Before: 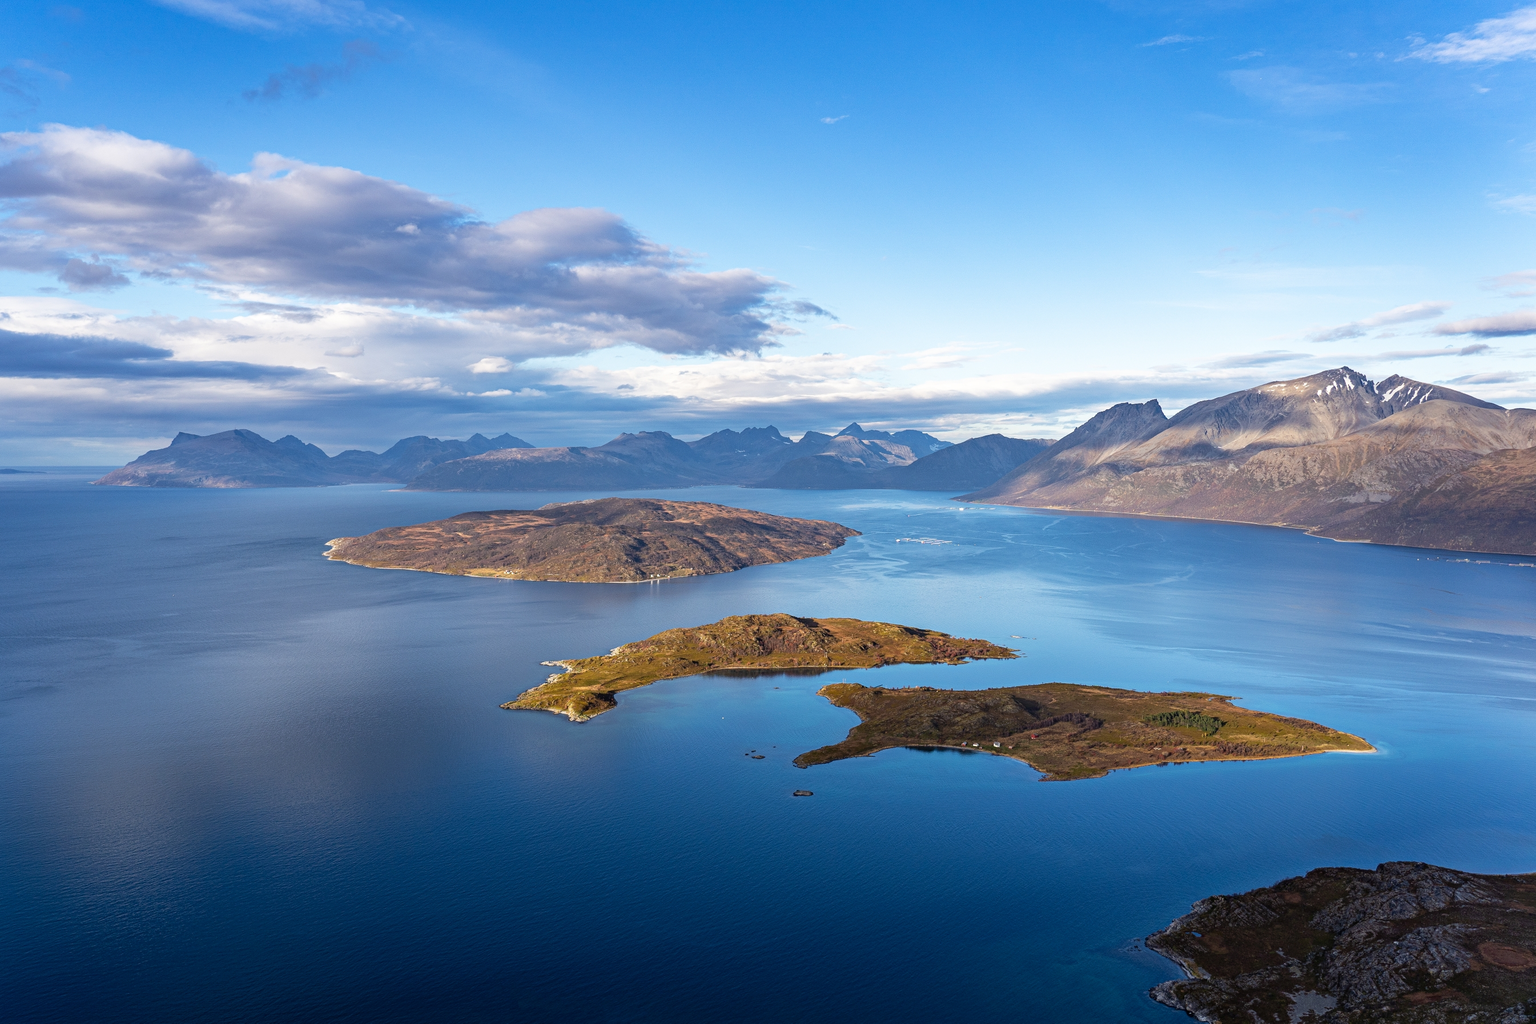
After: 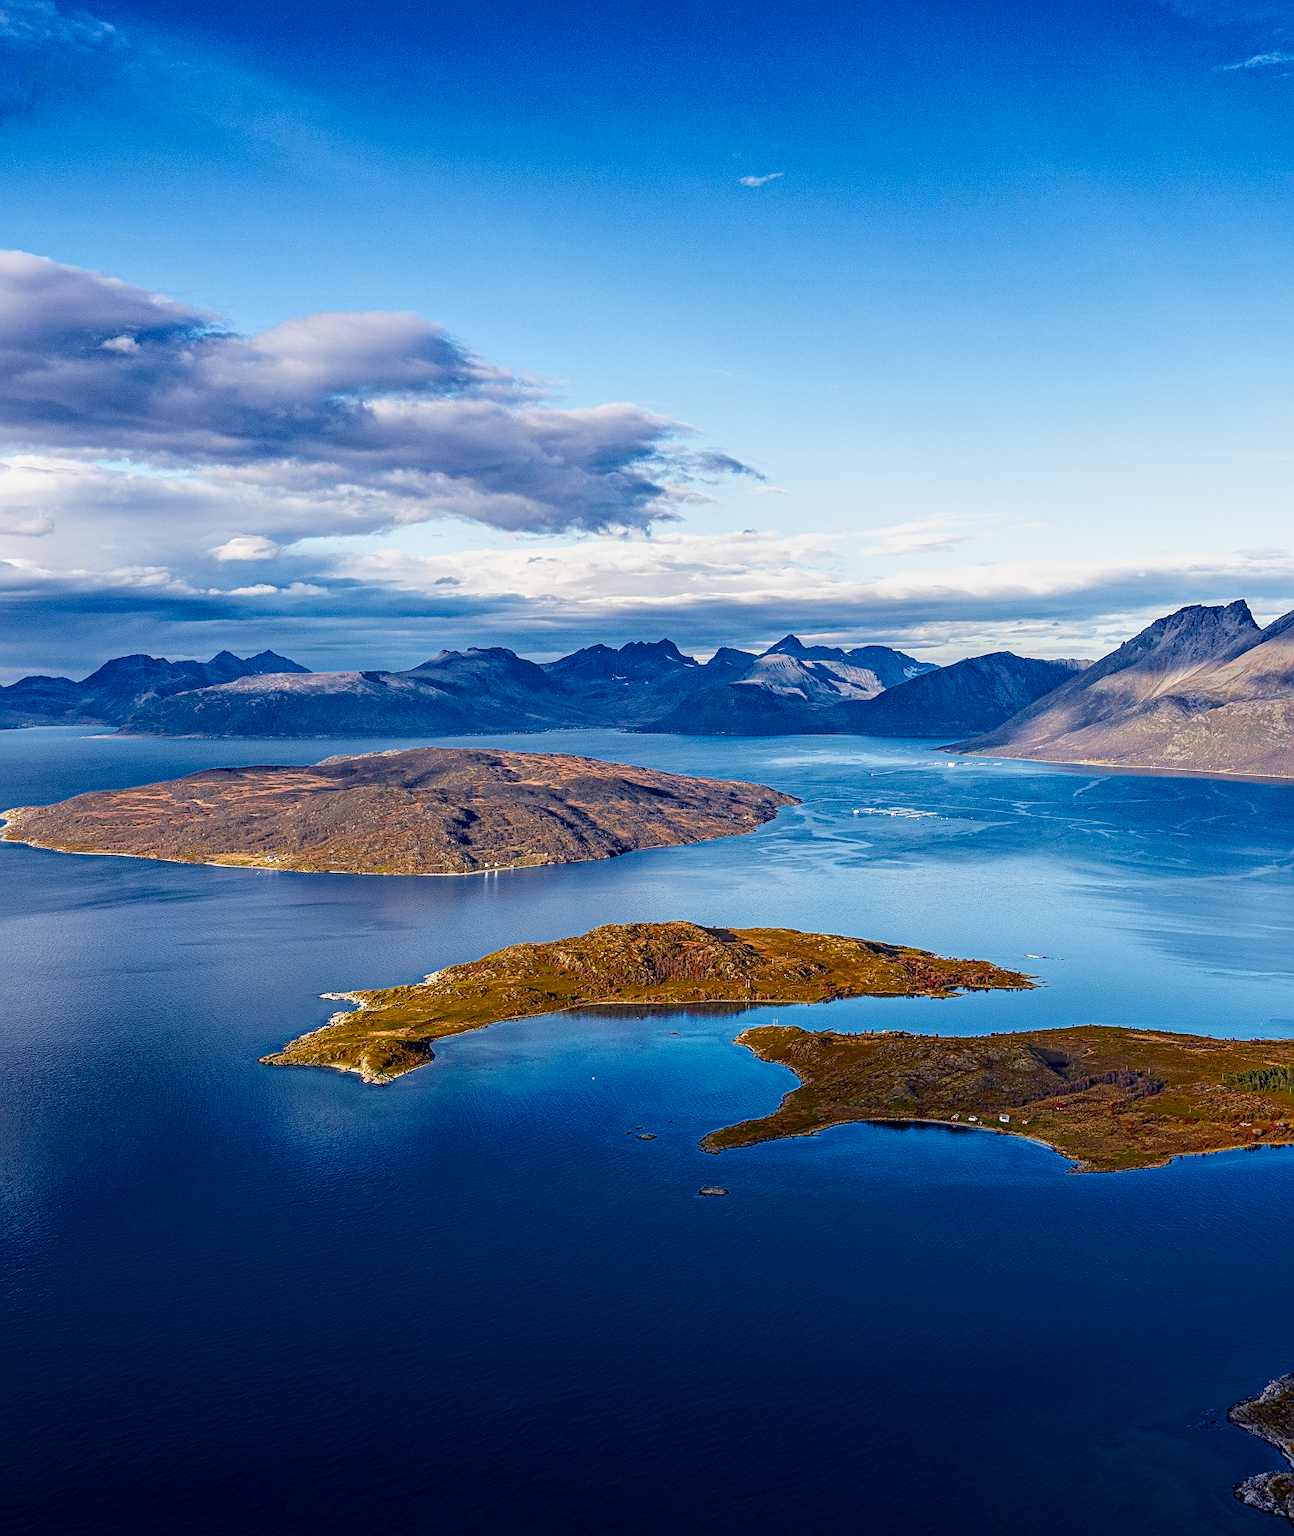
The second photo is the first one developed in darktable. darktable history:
sharpen: on, module defaults
crop: left 21.363%, right 22.351%
color balance rgb: perceptual saturation grading › global saturation 34.749%, perceptual saturation grading › highlights -30%, perceptual saturation grading › shadows 35.749%, perceptual brilliance grading › global brilliance 3.4%, global vibrance -8.554%, contrast -12.354%, saturation formula JzAzBz (2021)
local contrast: on, module defaults
